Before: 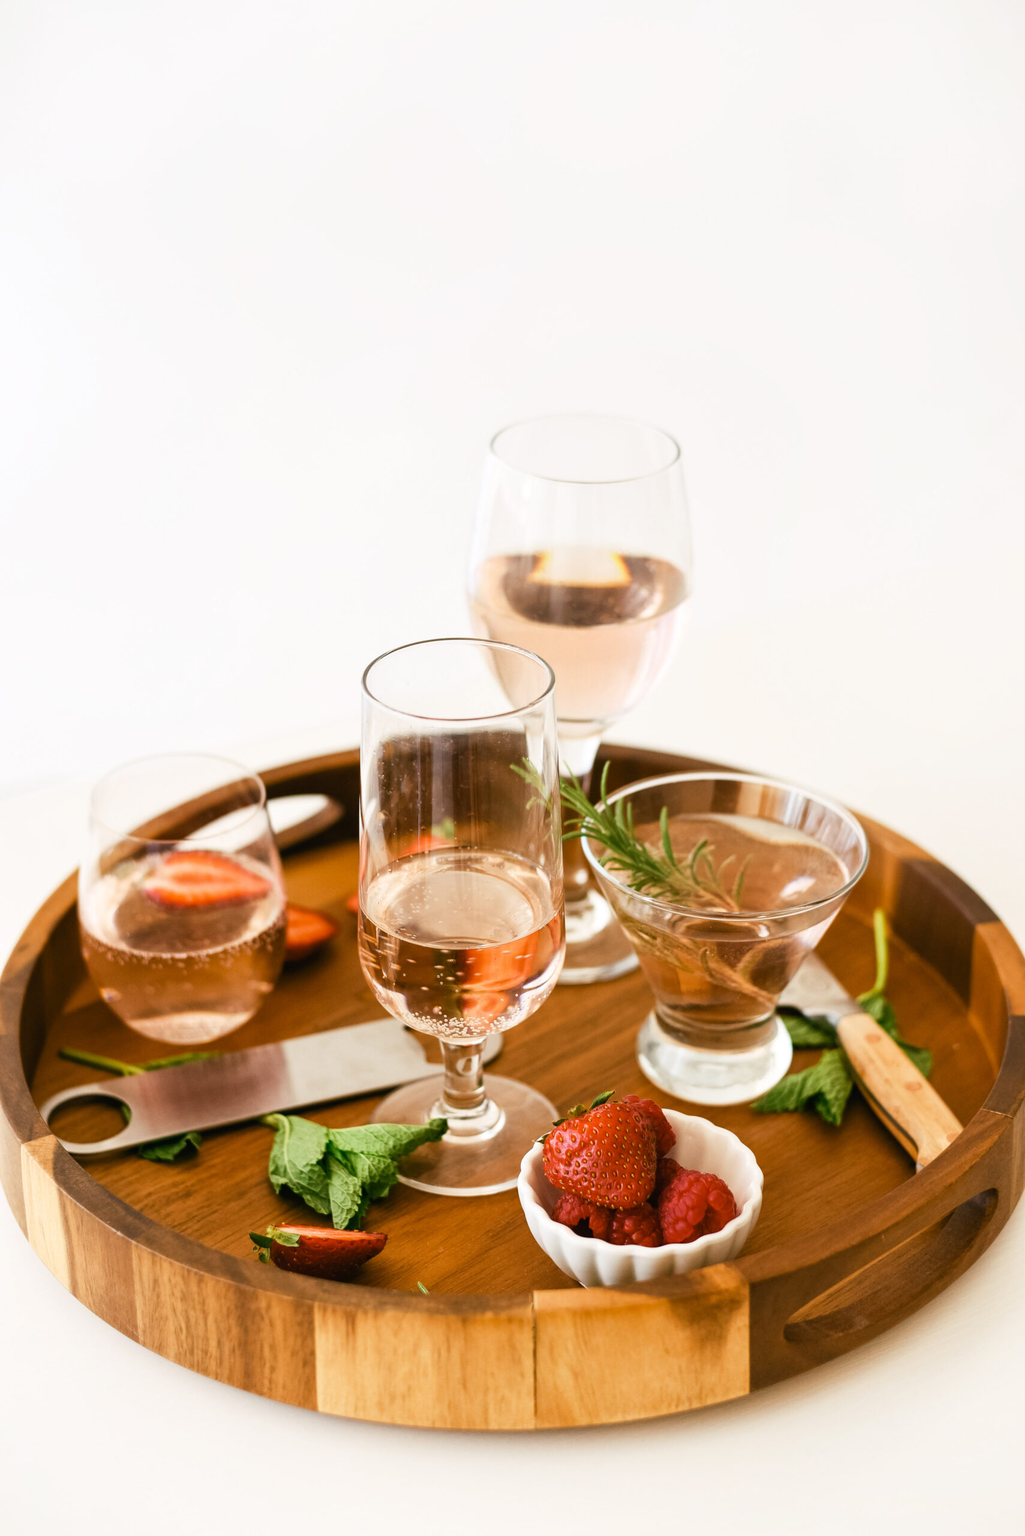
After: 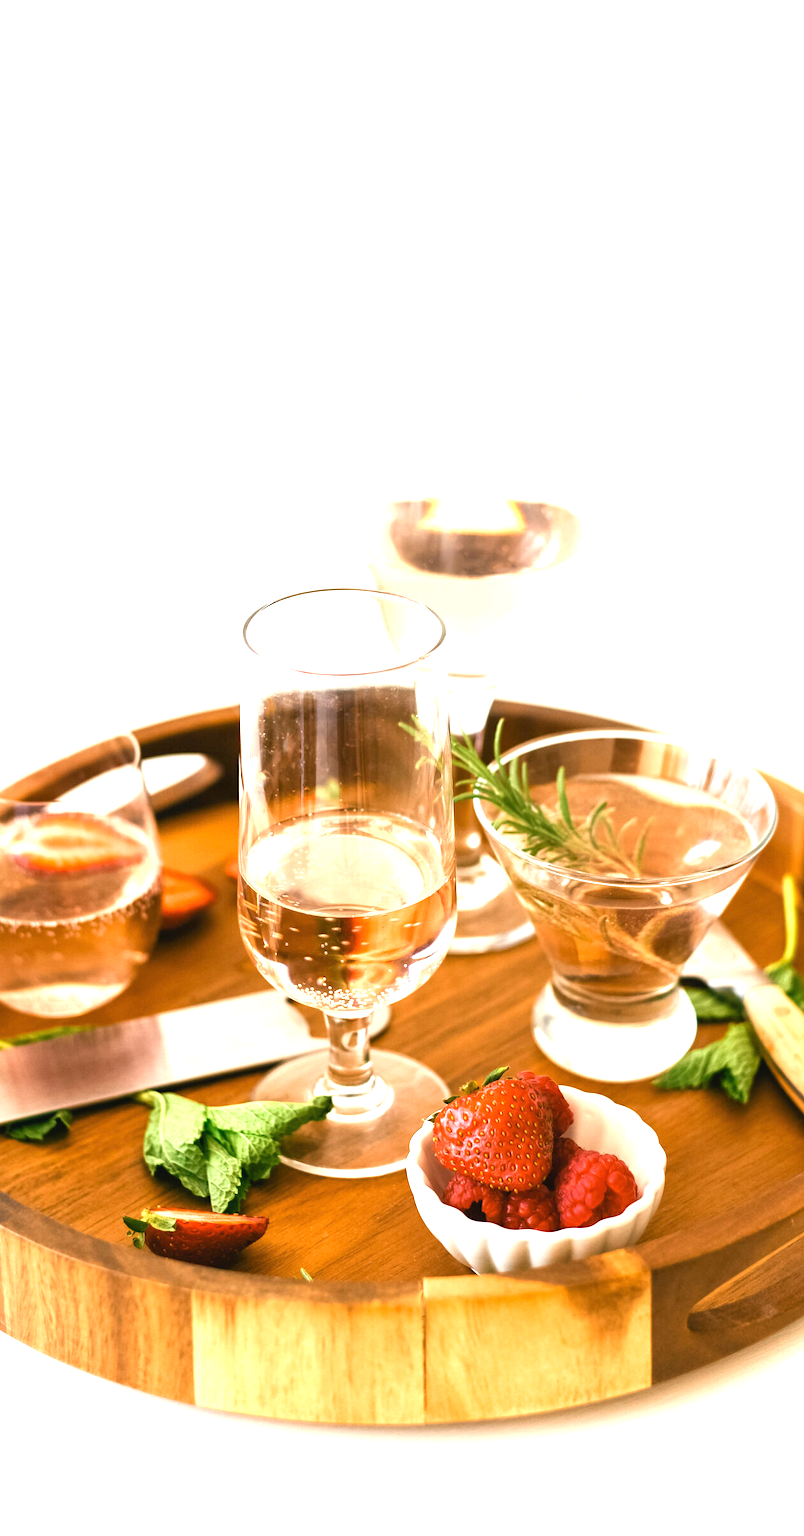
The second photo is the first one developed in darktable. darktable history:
exposure: black level correction 0, exposure 1.001 EV, compensate exposure bias true, compensate highlight preservation false
crop and rotate: left 13.048%, top 5.283%, right 12.63%
